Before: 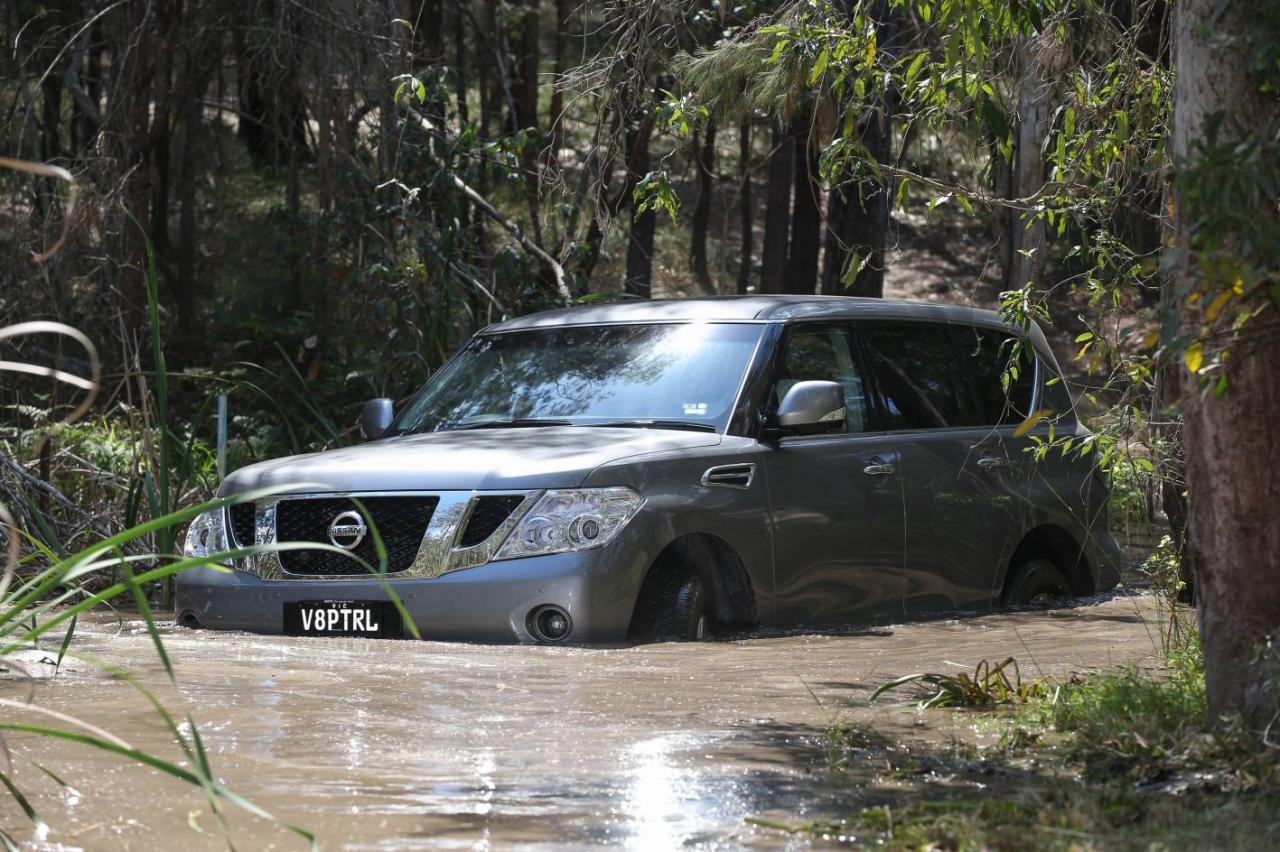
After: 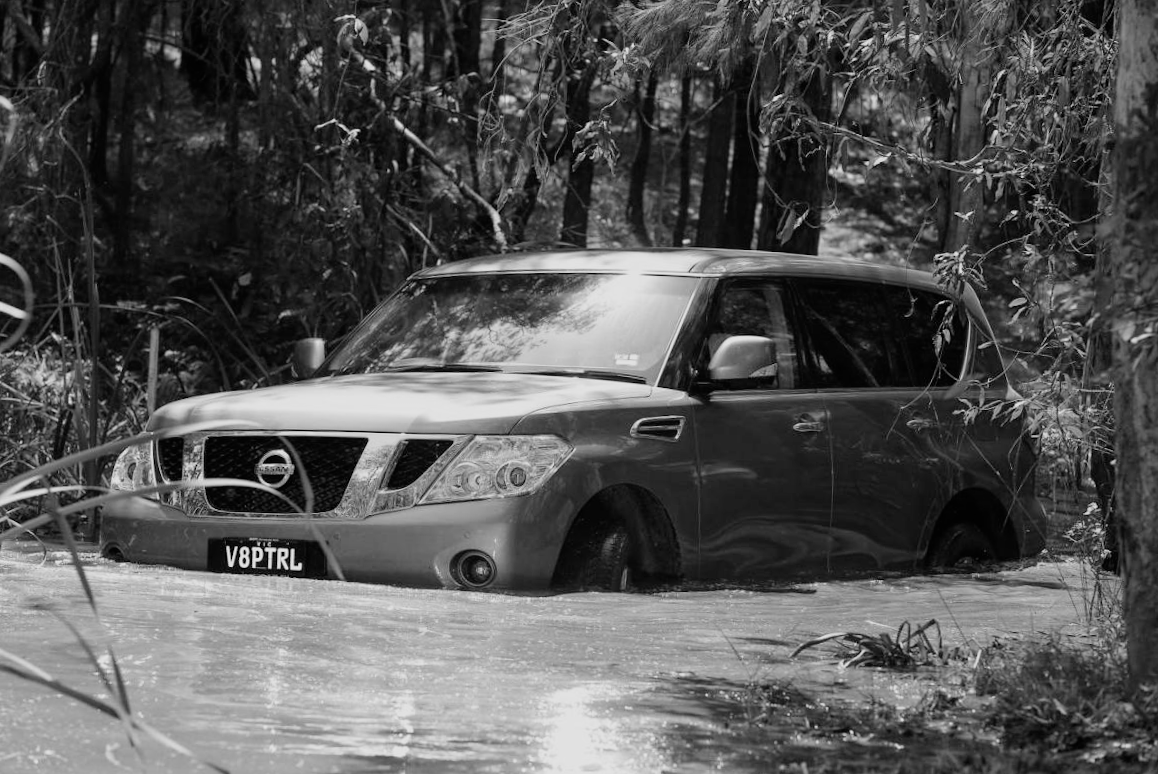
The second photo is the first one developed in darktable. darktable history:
crop and rotate: angle -2.04°, left 3.1%, top 3.78%, right 1.641%, bottom 0.526%
filmic rgb: black relative exposure -8 EV, white relative exposure 4.02 EV, hardness 4.15
exposure: compensate exposure bias true, compensate highlight preservation false
color balance rgb: perceptual saturation grading › global saturation 39.942%, perceptual saturation grading › highlights -50.341%, perceptual saturation grading › shadows 30.74%
color calibration: output gray [0.21, 0.42, 0.37, 0], gray › normalize channels true, illuminant as shot in camera, adaptation linear Bradford (ICC v4), x 0.405, y 0.406, temperature 3593.24 K, gamut compression 0.012
